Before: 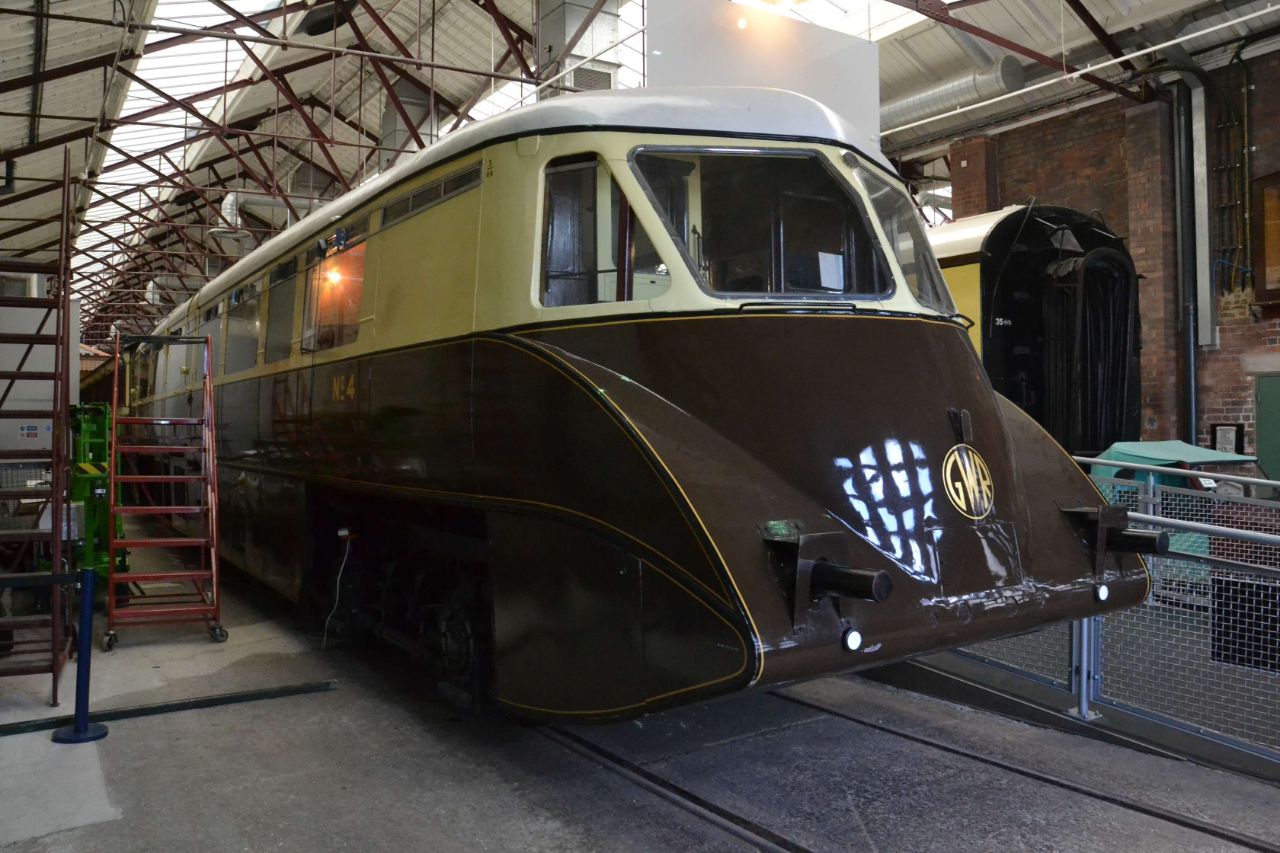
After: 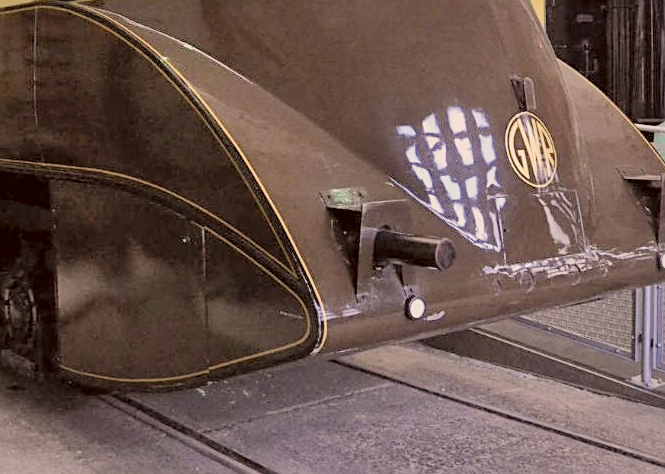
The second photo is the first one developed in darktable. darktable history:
sharpen: on, module defaults
crop: left 34.168%, top 38.996%, right 13.825%, bottom 5.33%
contrast brightness saturation: contrast 0.139, brightness 0.228
exposure: exposure 1.236 EV, compensate highlight preservation false
shadows and highlights: white point adjustment -3.8, highlights -63.72, soften with gaussian
filmic rgb: black relative exposure -7.02 EV, white relative exposure 6 EV, target black luminance 0%, hardness 2.78, latitude 61.05%, contrast 0.688, highlights saturation mix 10.61%, shadows ↔ highlights balance -0.056%
local contrast: highlights 105%, shadows 99%, detail 119%, midtone range 0.2
color correction: highlights a* 10.22, highlights b* 9.79, shadows a* 8.36, shadows b* 7.6, saturation 0.817
